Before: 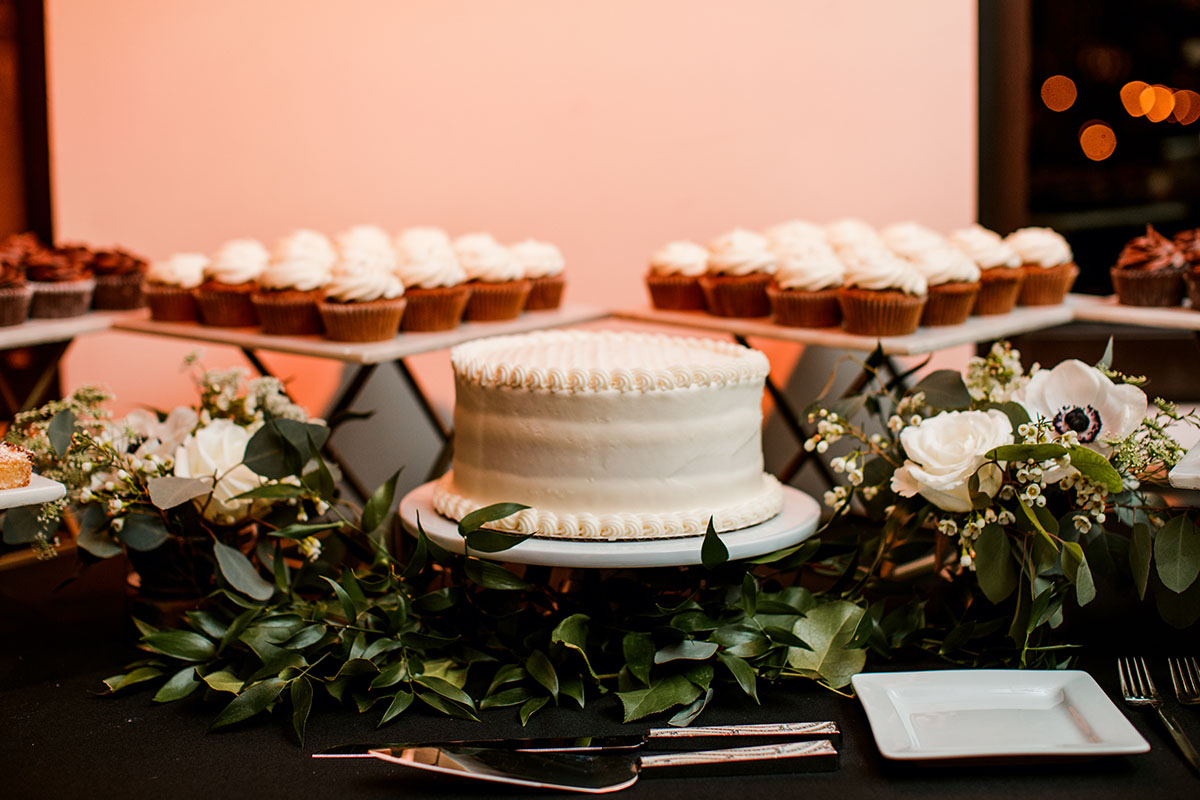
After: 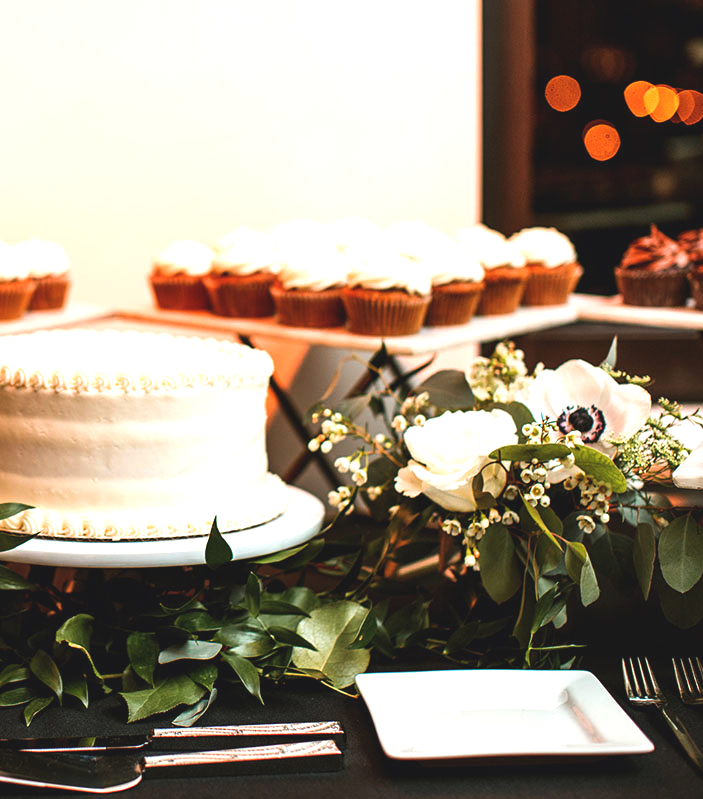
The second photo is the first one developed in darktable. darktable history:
exposure: black level correction -0.005, exposure 1.002 EV, compensate highlight preservation false
crop: left 41.402%
